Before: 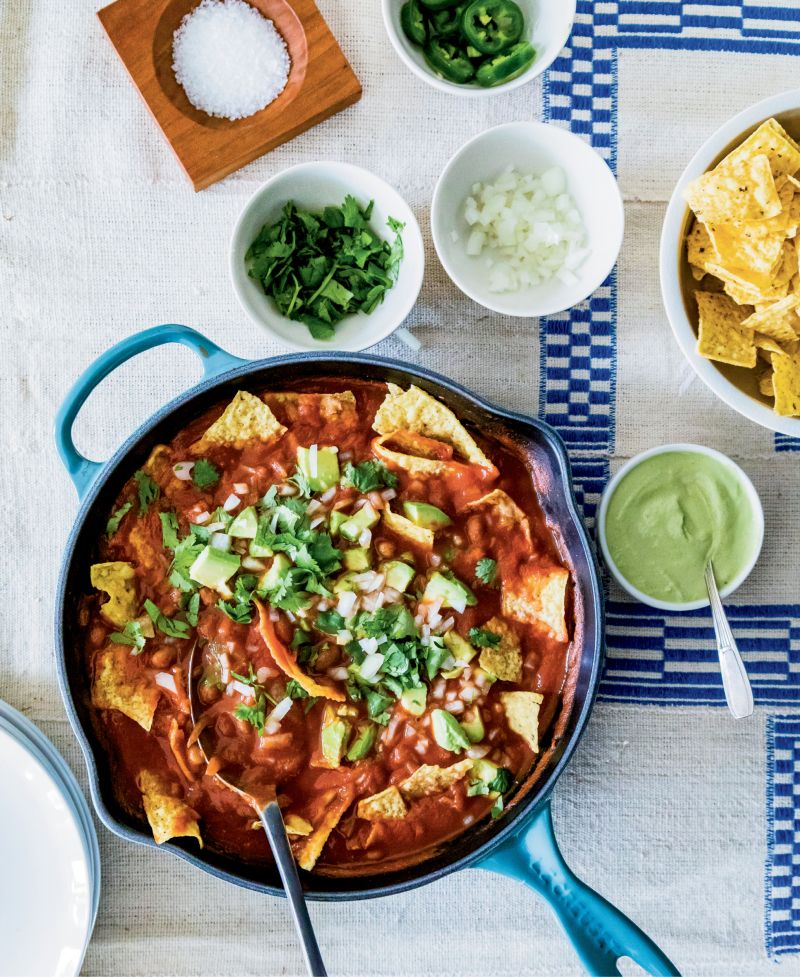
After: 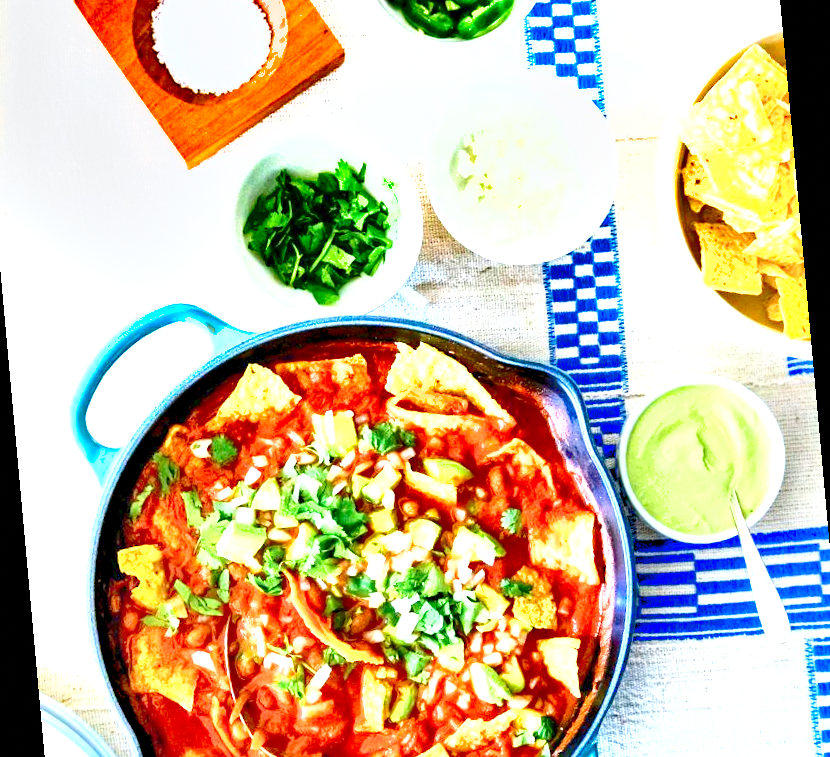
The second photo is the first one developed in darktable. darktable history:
grain: coarseness 0.81 ISO, strength 1.34%, mid-tones bias 0%
exposure: black level correction 0, exposure 1 EV, compensate exposure bias true, compensate highlight preservation false
shadows and highlights: soften with gaussian
levels: levels [0.008, 0.318, 0.836]
rotate and perspective: rotation -5.2°, automatic cropping off
haze removal: compatibility mode true, adaptive false
crop: left 2.737%, top 7.287%, right 3.421%, bottom 20.179%
